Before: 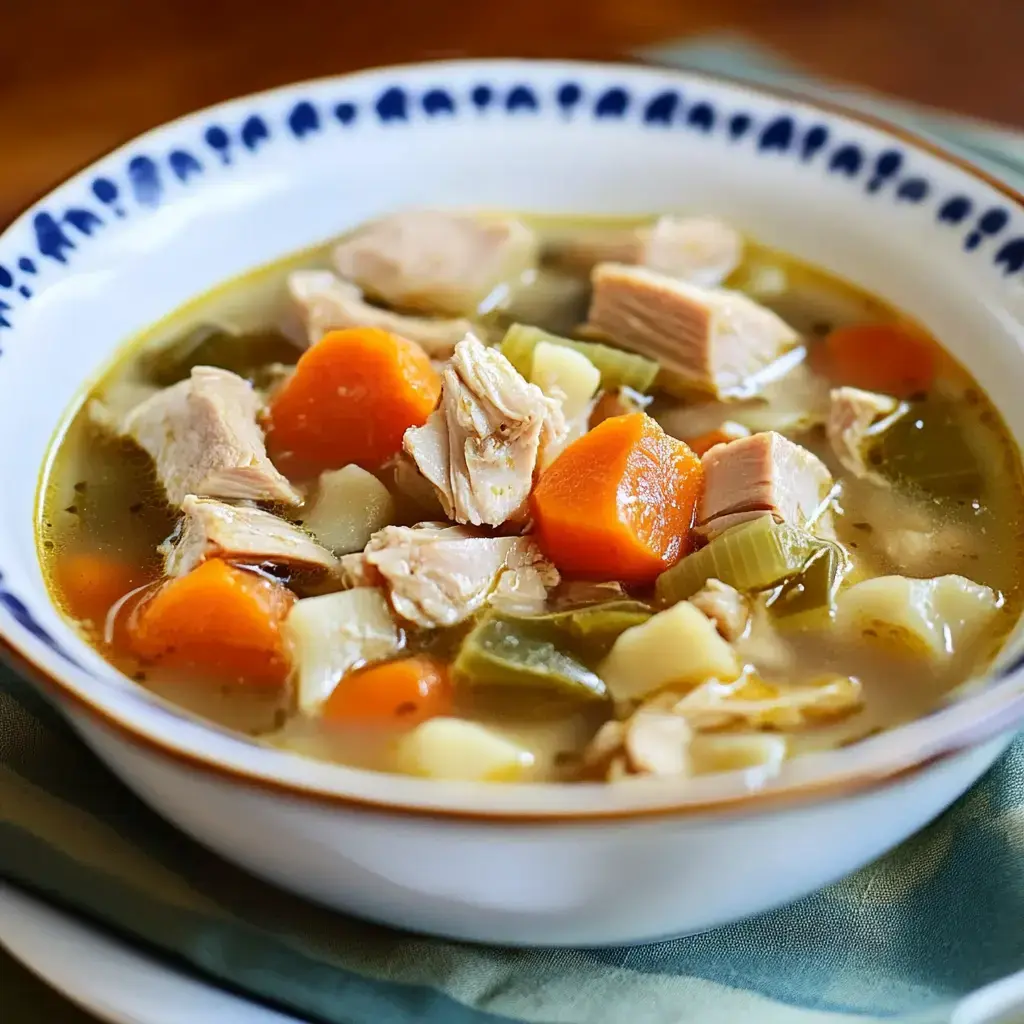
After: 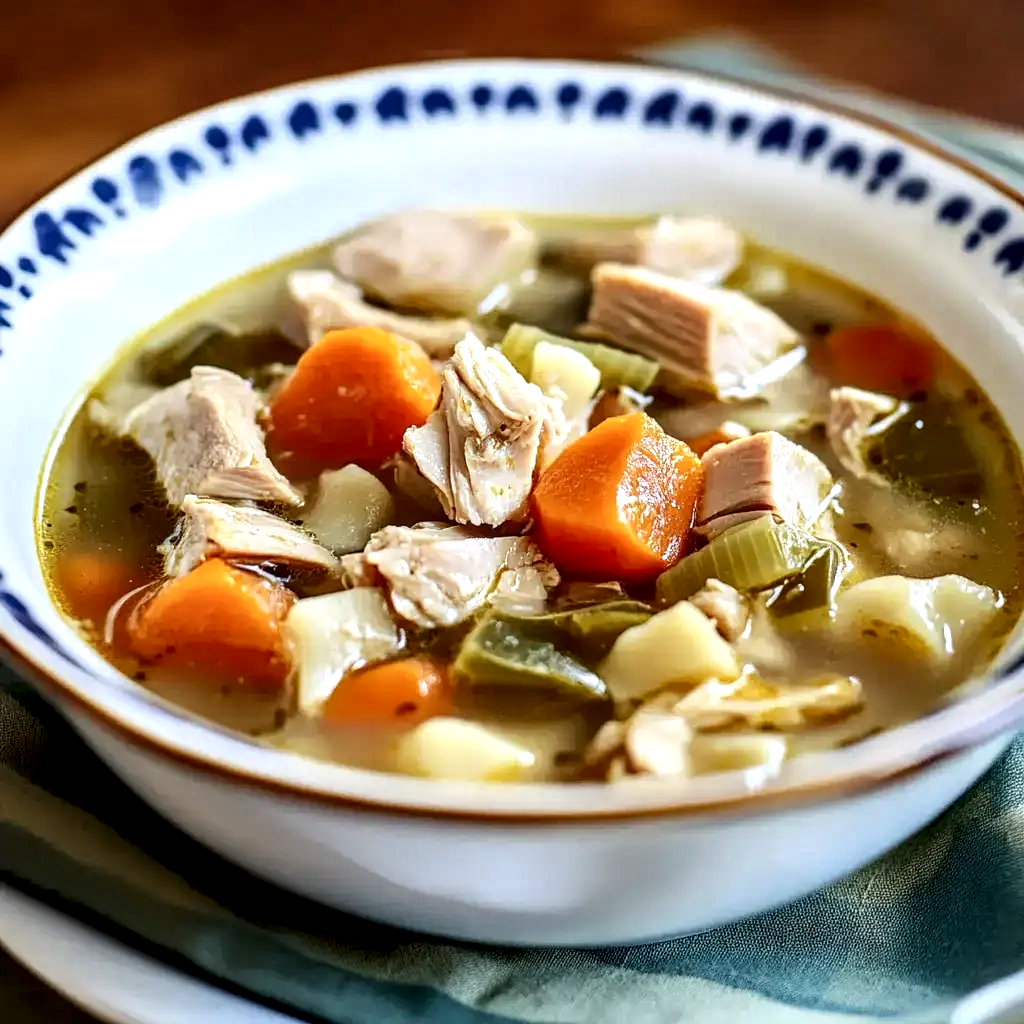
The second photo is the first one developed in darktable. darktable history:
local contrast: highlights 65%, shadows 54%, detail 168%, midtone range 0.512
